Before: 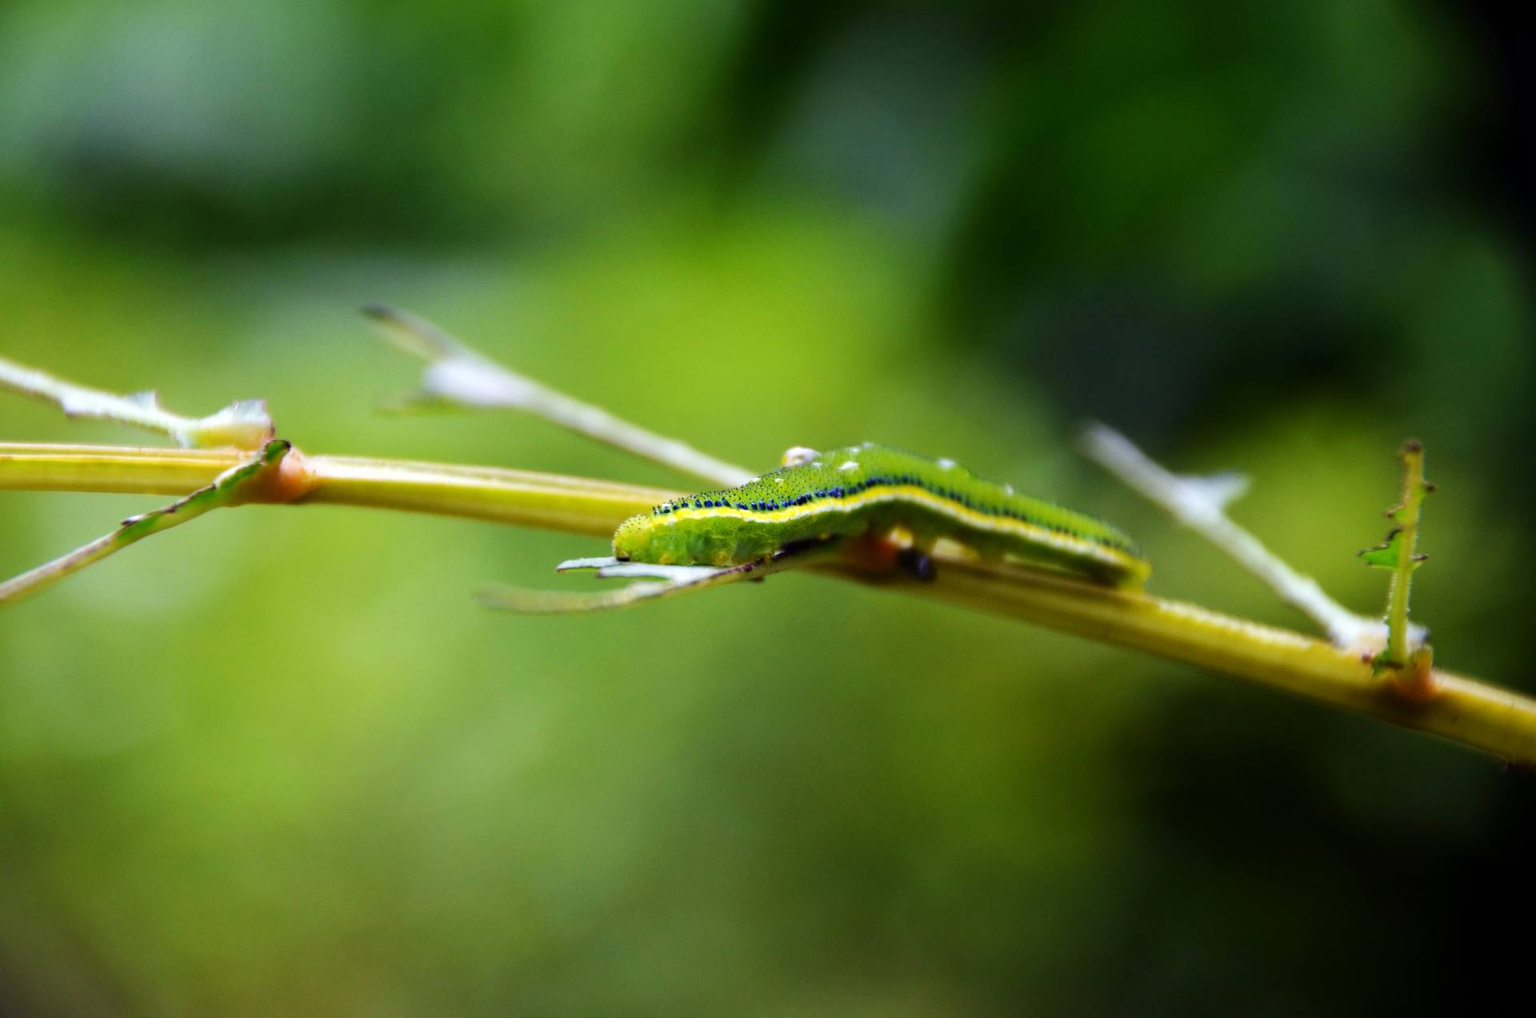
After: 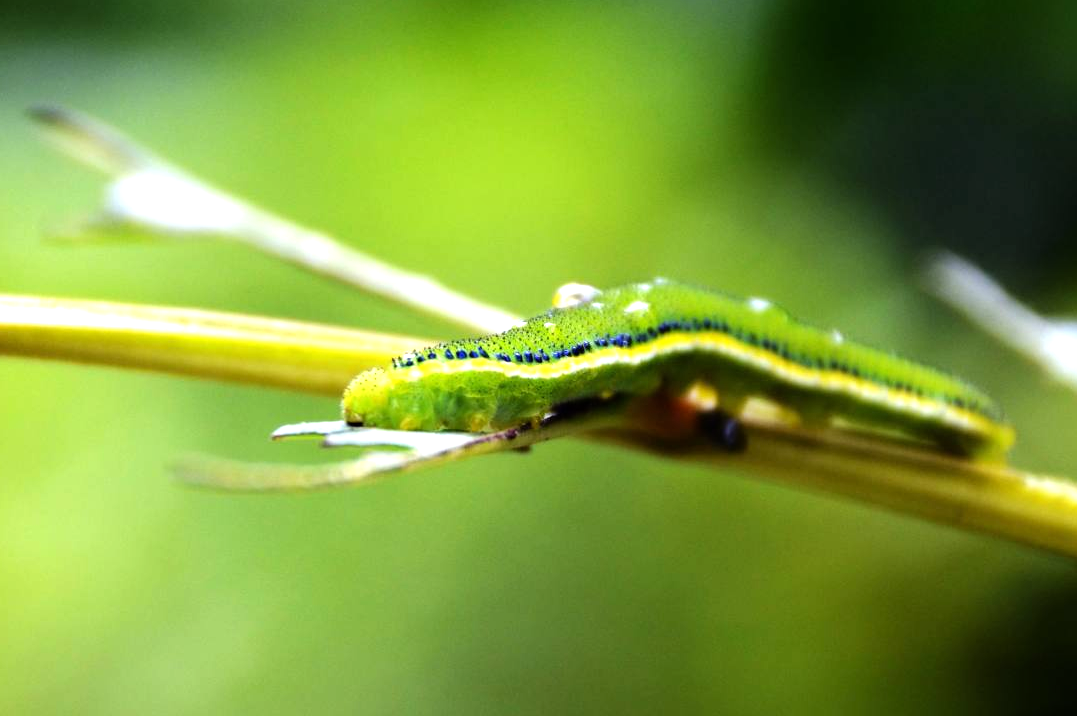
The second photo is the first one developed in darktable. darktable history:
crop and rotate: left 22.118%, top 21.645%, right 21.776%, bottom 22.036%
tone equalizer: -8 EV -0.779 EV, -7 EV -0.681 EV, -6 EV -0.639 EV, -5 EV -0.399 EV, -3 EV 0.382 EV, -2 EV 0.6 EV, -1 EV 0.692 EV, +0 EV 0.77 EV
